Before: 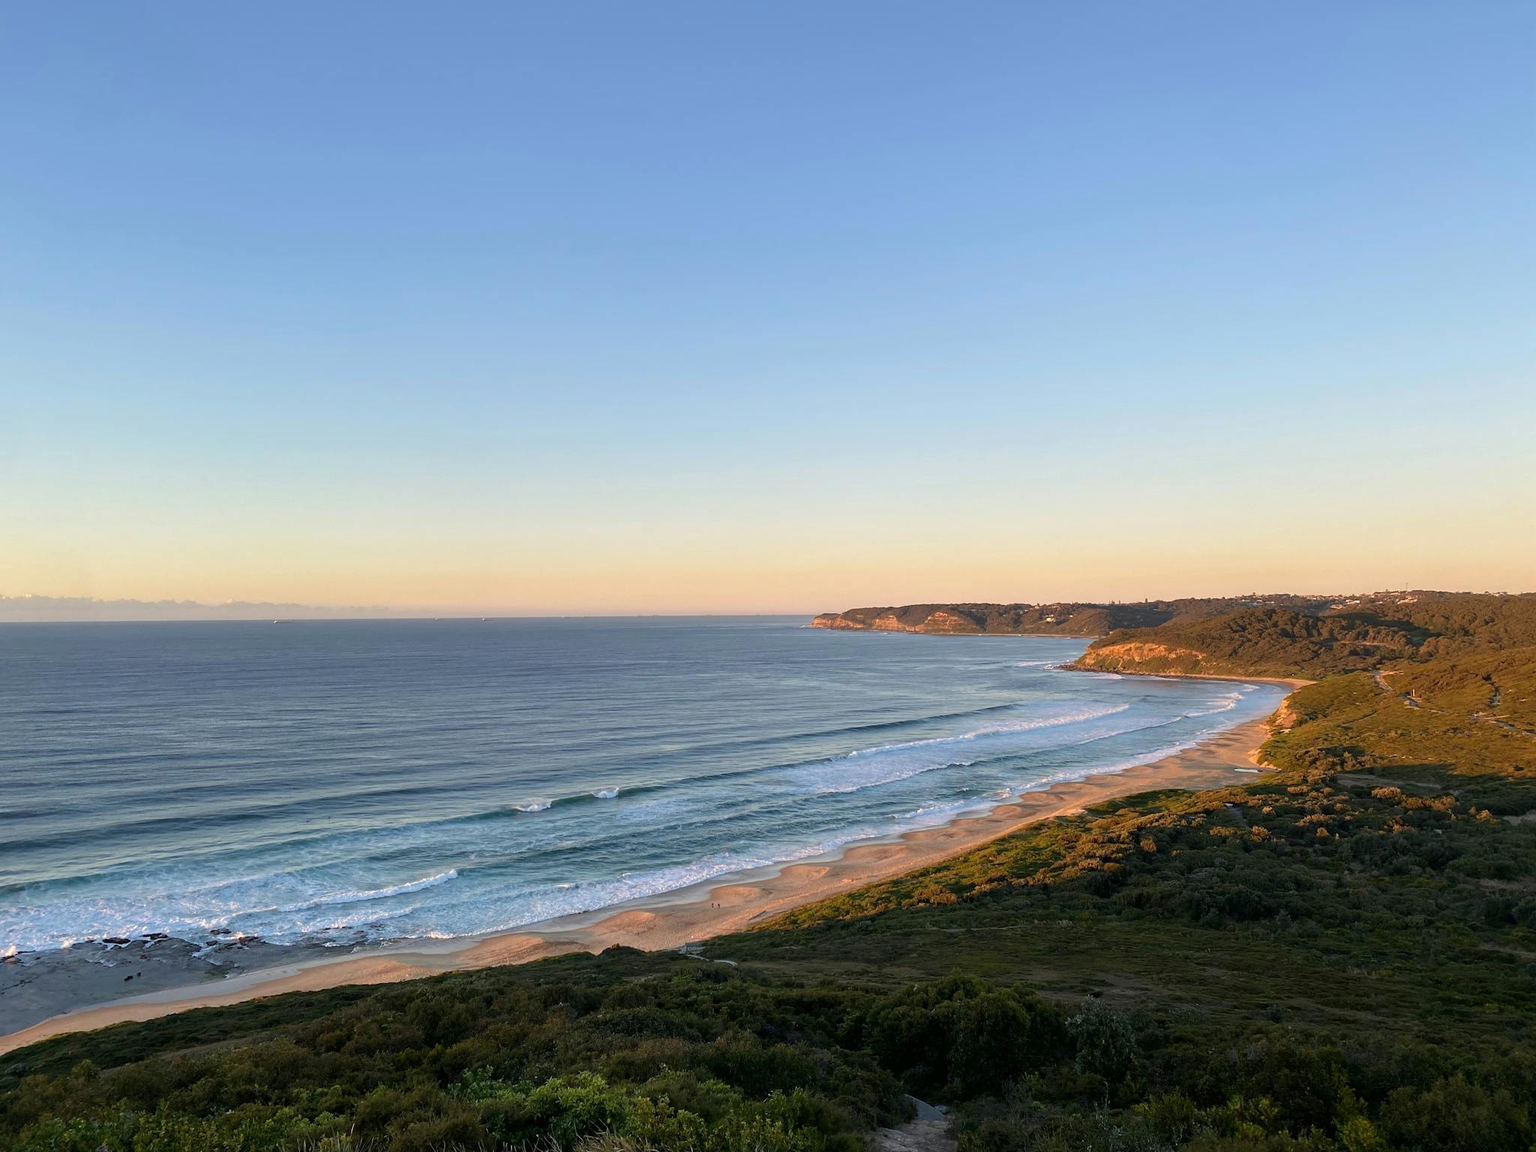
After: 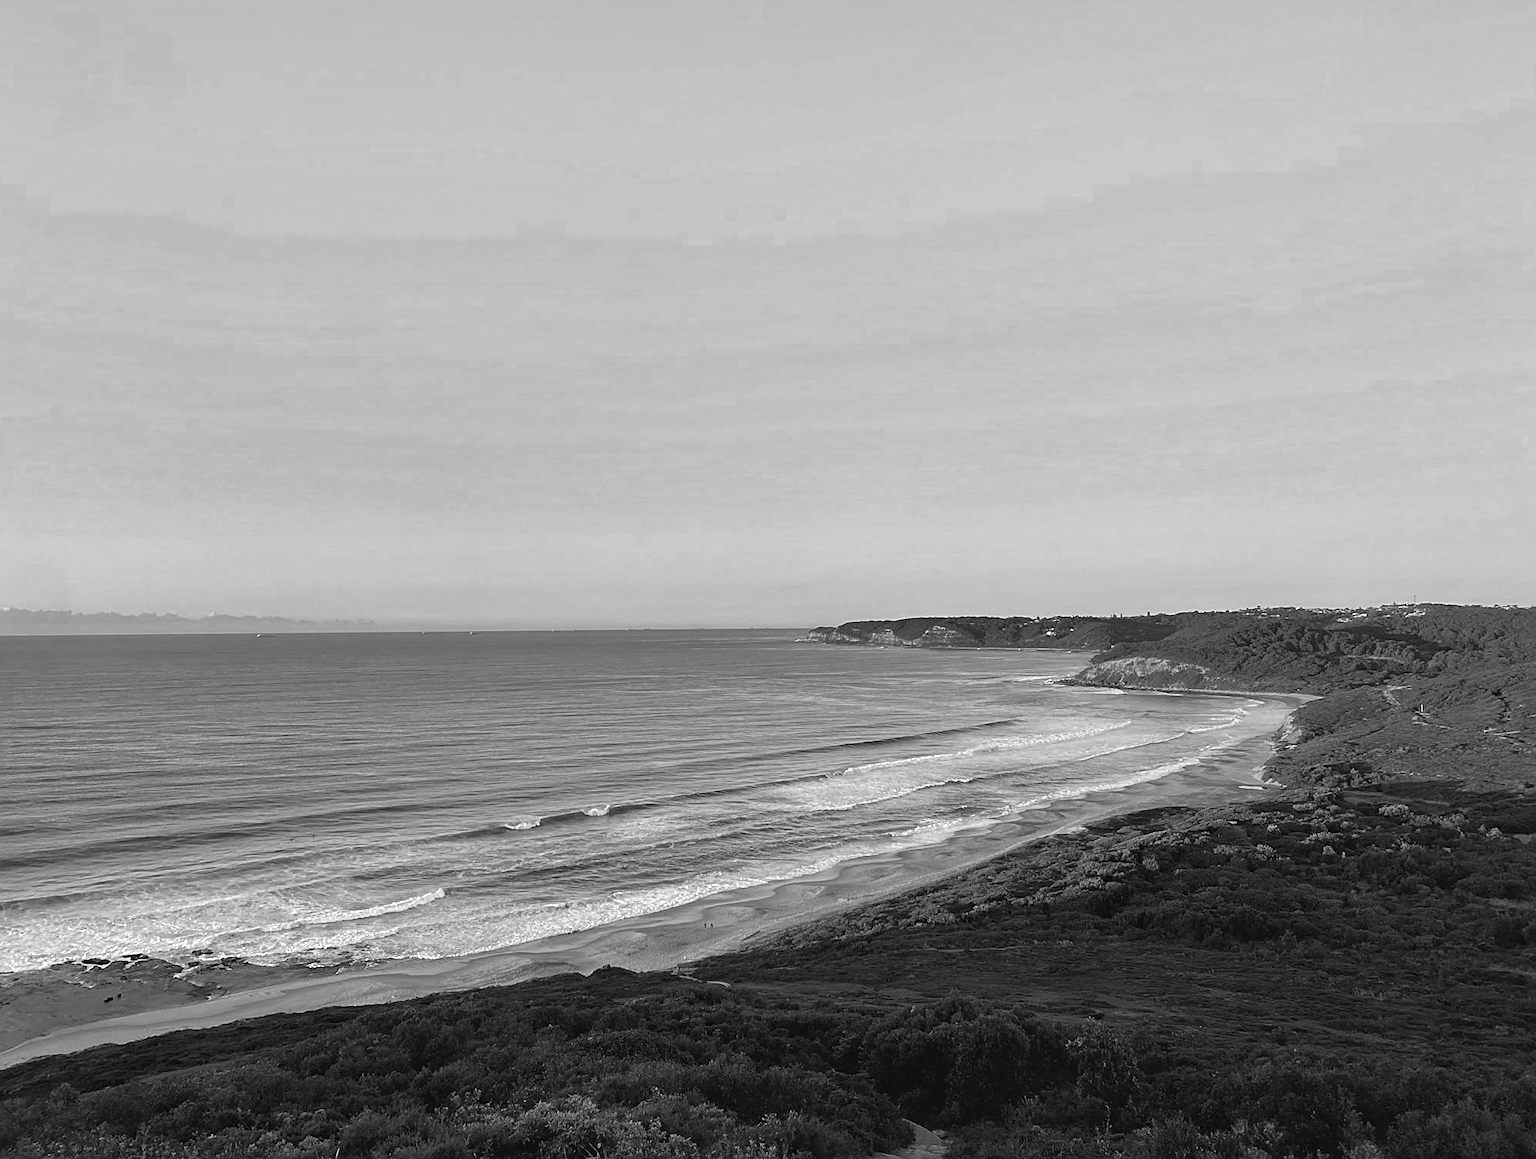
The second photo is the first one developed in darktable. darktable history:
crop and rotate: left 1.471%, right 0.648%, bottom 1.437%
base curve: curves: ch0 [(0, 0) (0.303, 0.277) (1, 1)], preserve colors none
color zones: curves: ch0 [(0, 0.613) (0.01, 0.613) (0.245, 0.448) (0.498, 0.529) (0.642, 0.665) (0.879, 0.777) (0.99, 0.613)]; ch1 [(0, 0) (0.143, 0) (0.286, 0) (0.429, 0) (0.571, 0) (0.714, 0) (0.857, 0)]
sharpen: on, module defaults
shadows and highlights: shadows 30.63, highlights -63.17, highlights color adjustment 0.442%, soften with gaussian
exposure: black level correction -0.004, exposure 0.053 EV, compensate highlight preservation false
